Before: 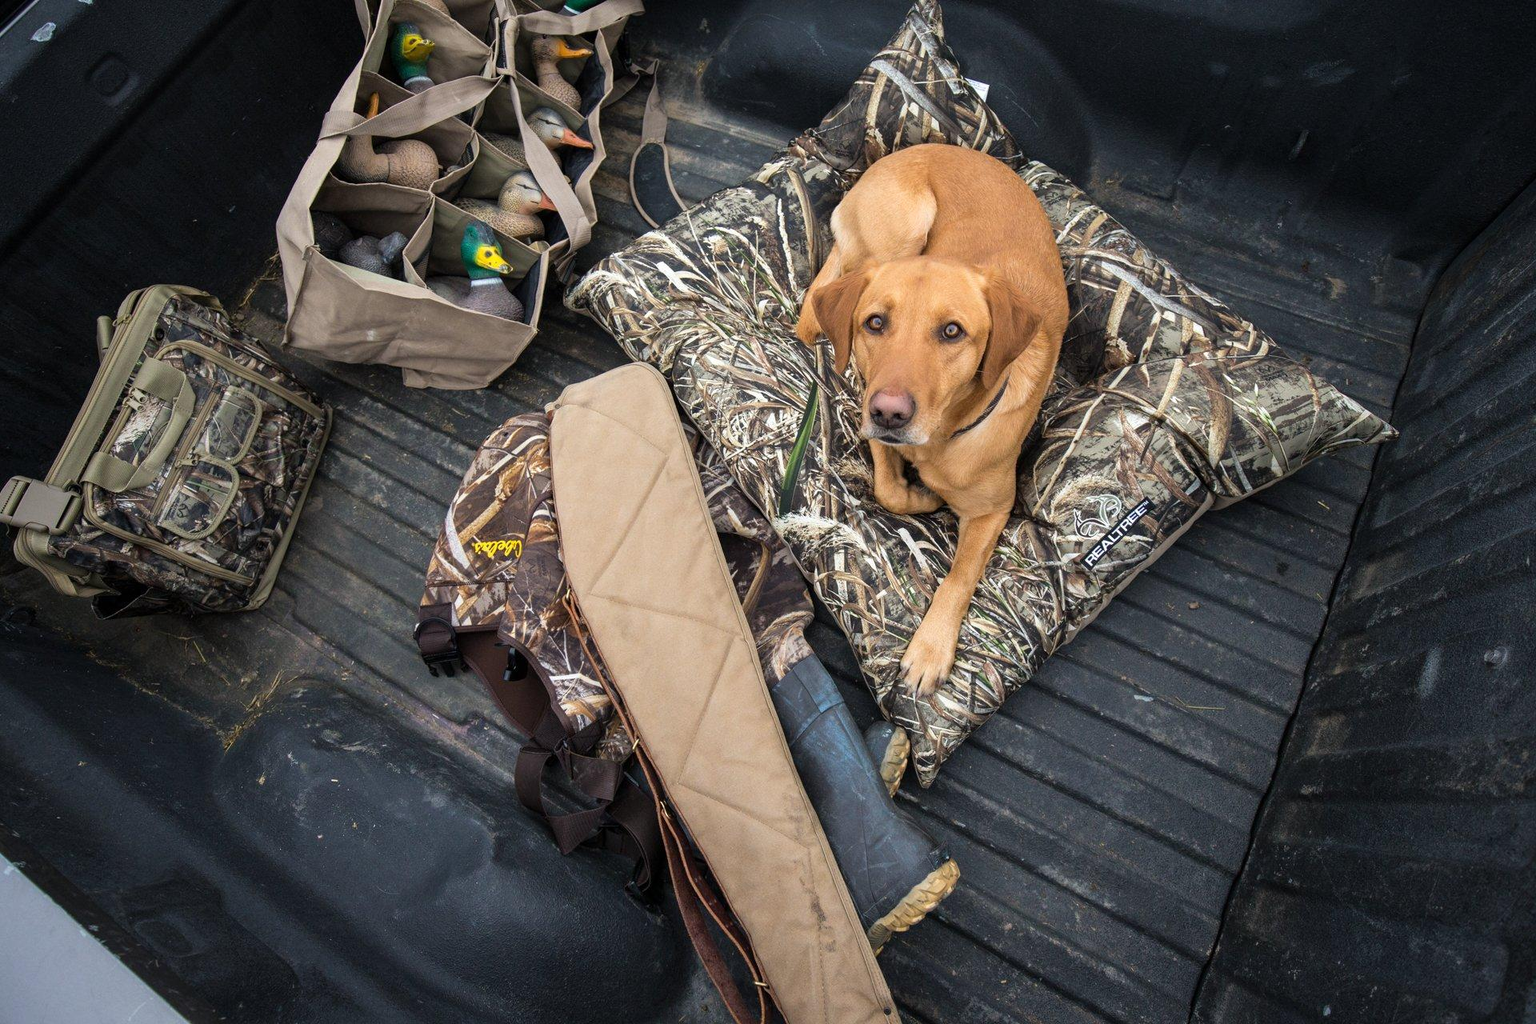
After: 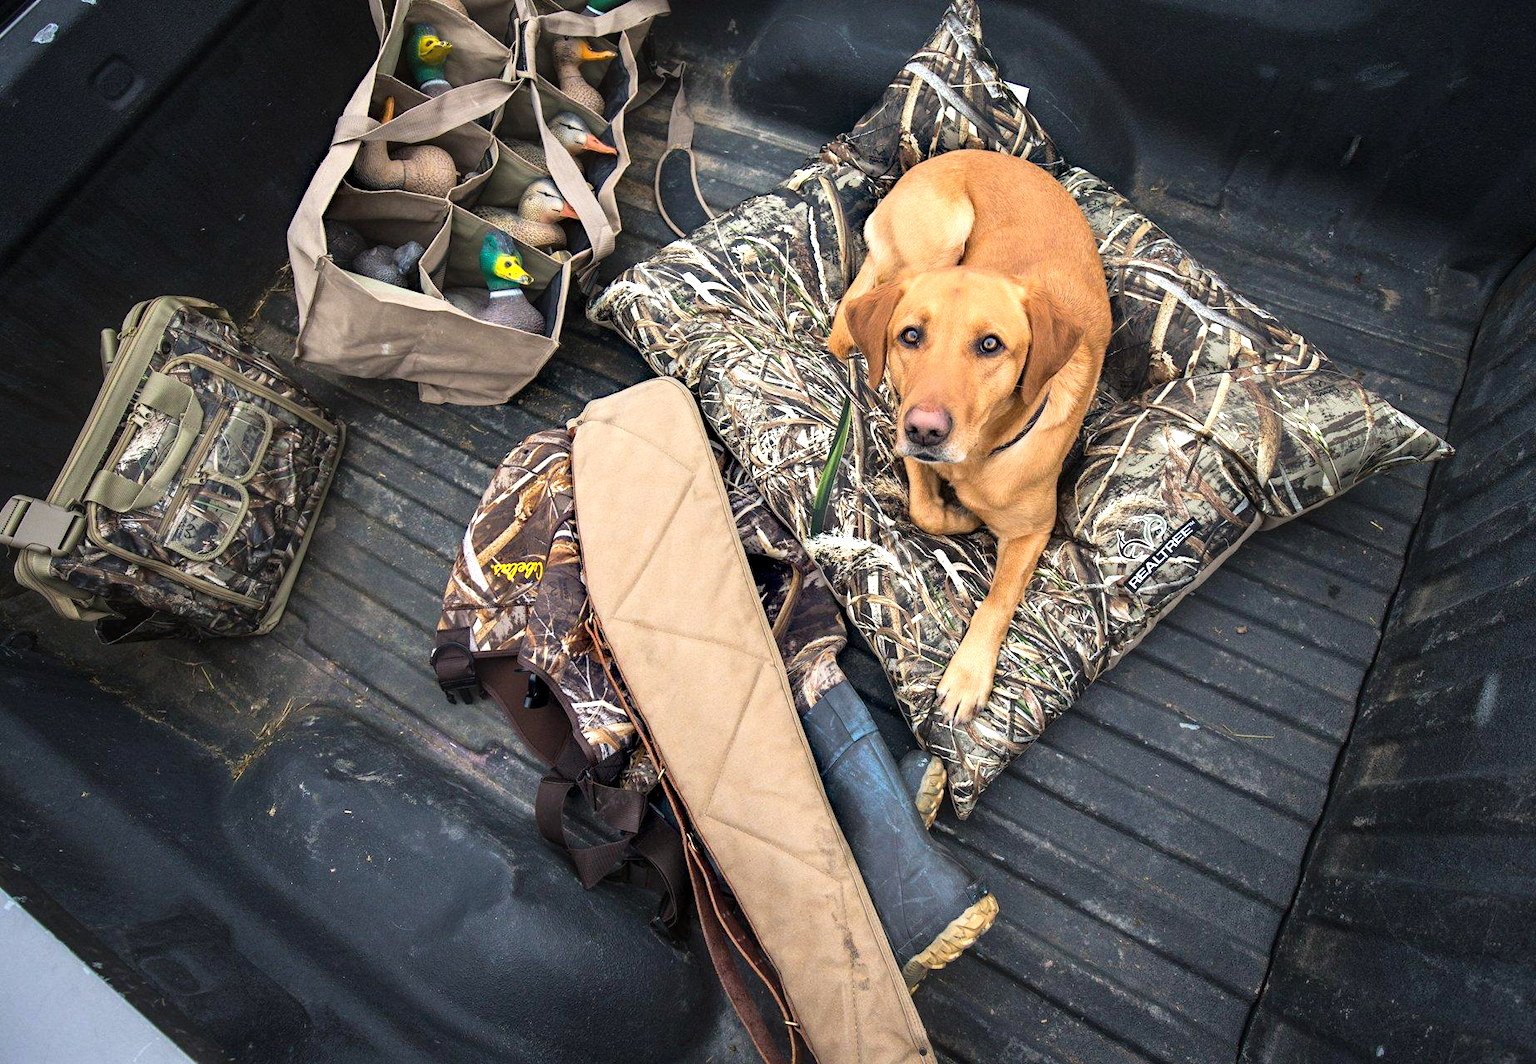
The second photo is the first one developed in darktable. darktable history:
crop: right 3.847%, bottom 0.023%
base curve: curves: ch0 [(0, 0) (0.303, 0.277) (1, 1)], fusion 1, preserve colors none
